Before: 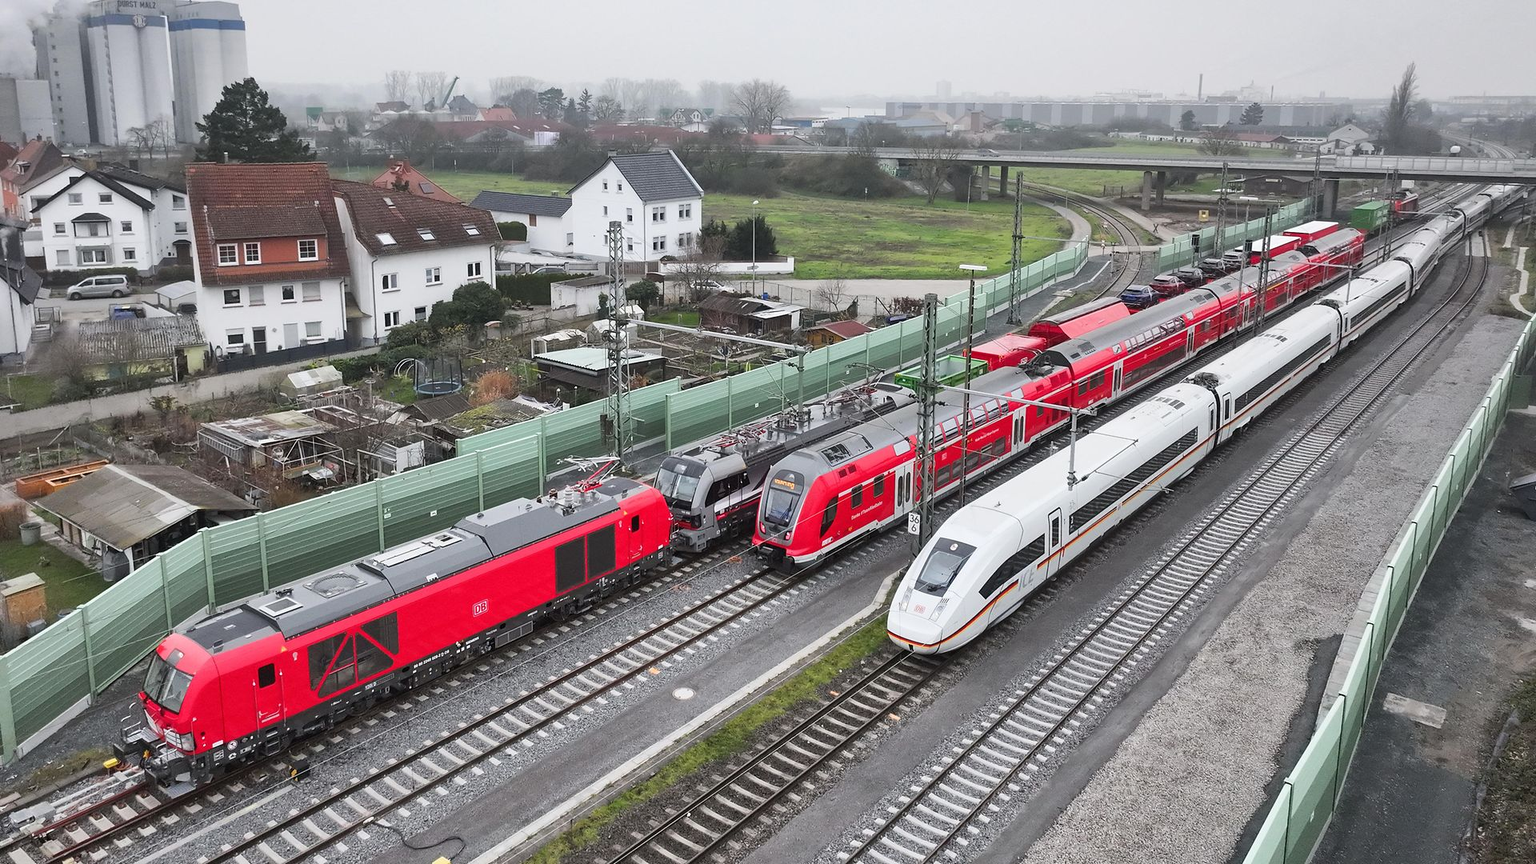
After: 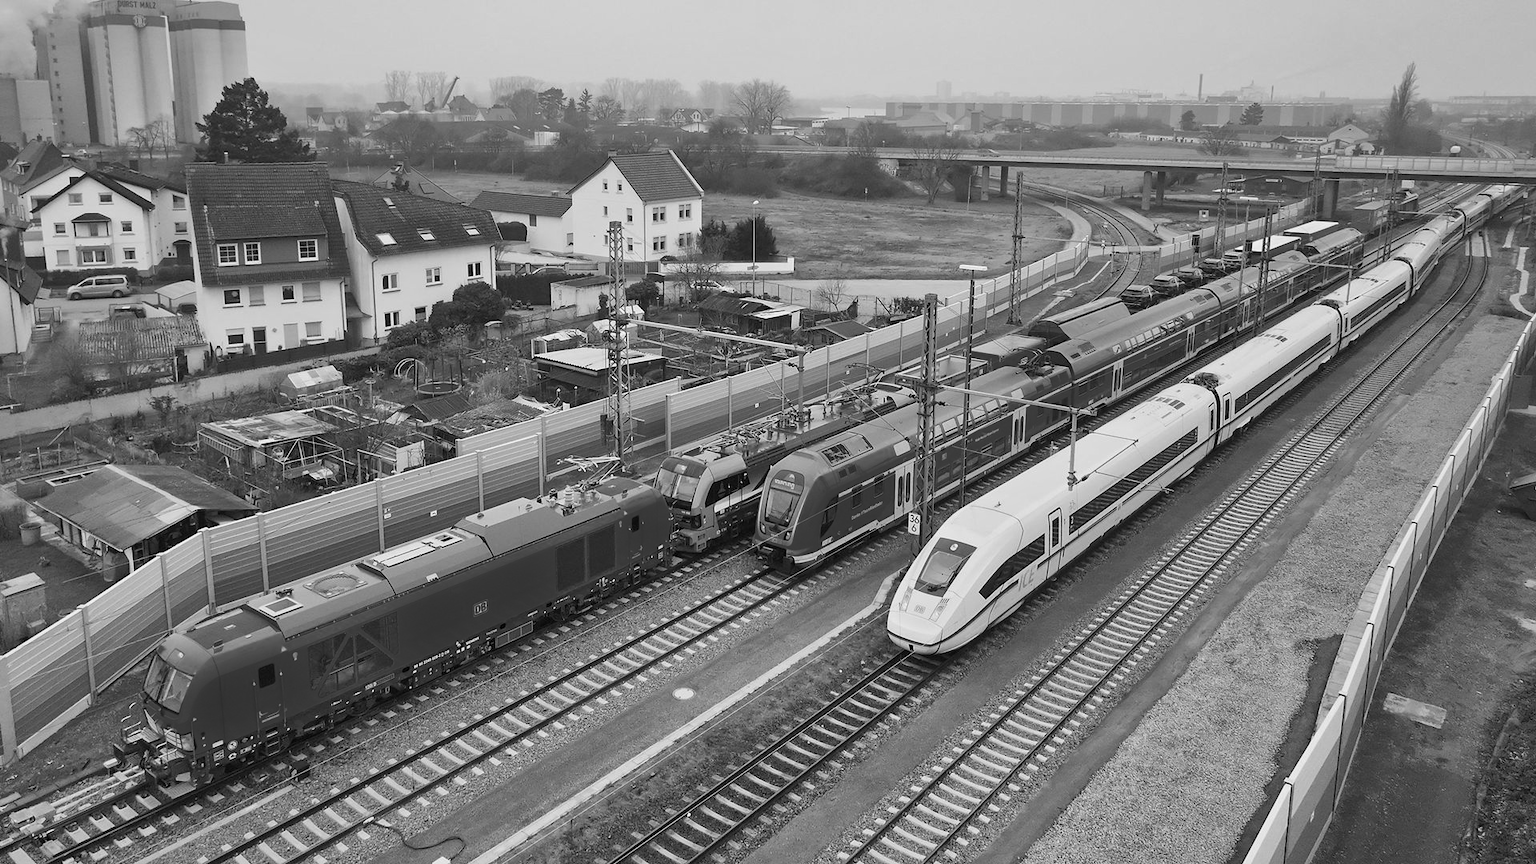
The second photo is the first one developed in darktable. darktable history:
monochrome: a -11.7, b 1.62, size 0.5, highlights 0.38
white balance: red 0.871, blue 1.249
